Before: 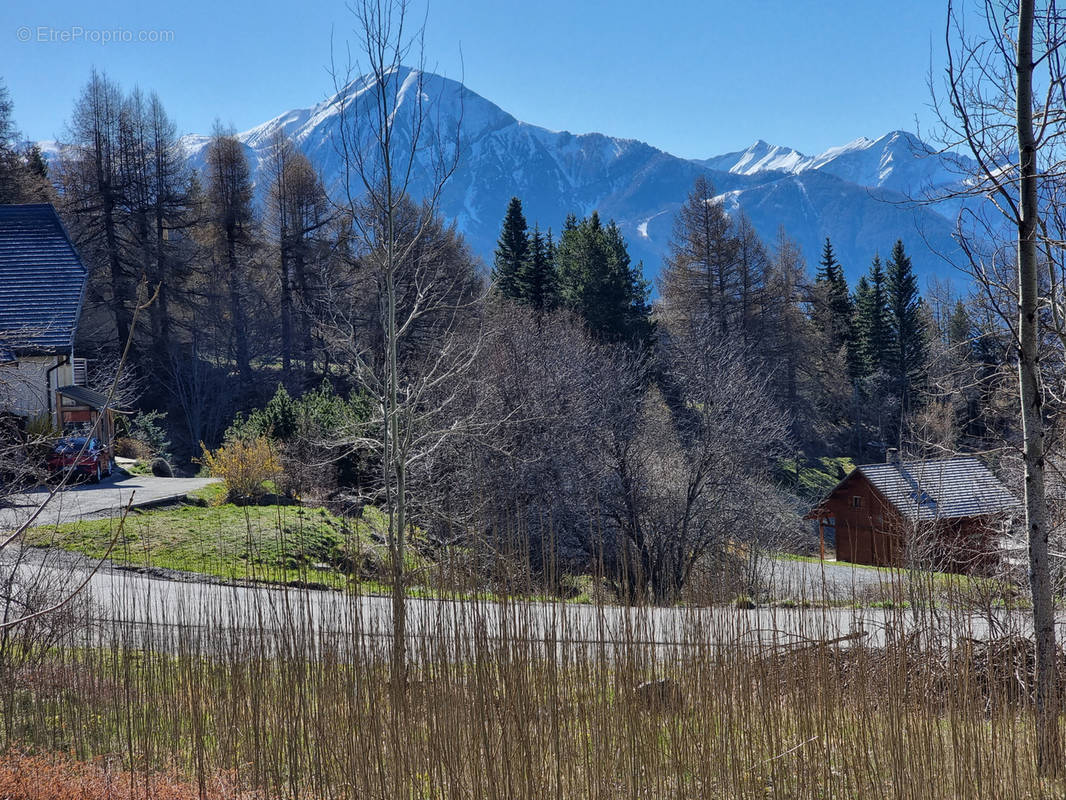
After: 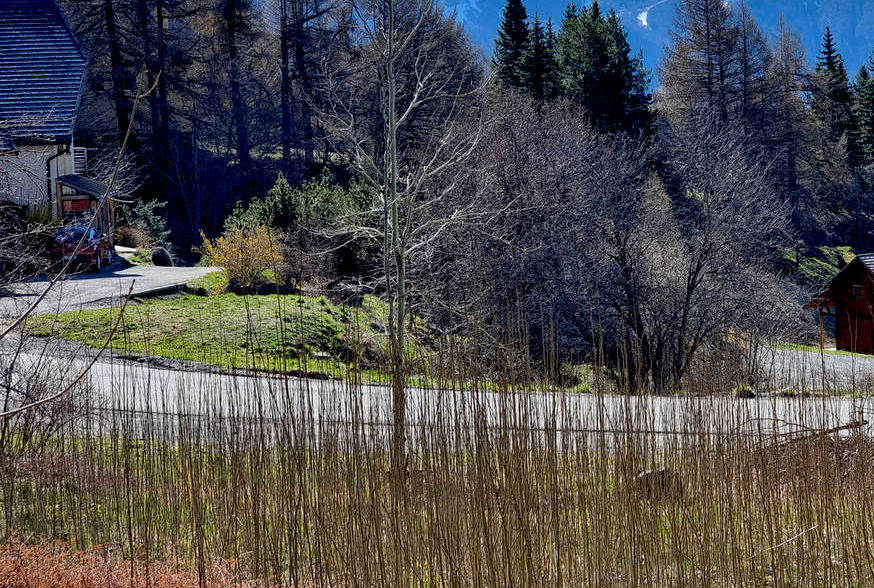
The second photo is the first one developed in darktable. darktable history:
exposure: black level correction -0.001, exposure 0.08 EV, compensate highlight preservation false
crop: top 26.427%, right 18.009%
base curve: curves: ch0 [(0.017, 0) (0.425, 0.441) (0.844, 0.933) (1, 1)], preserve colors none
